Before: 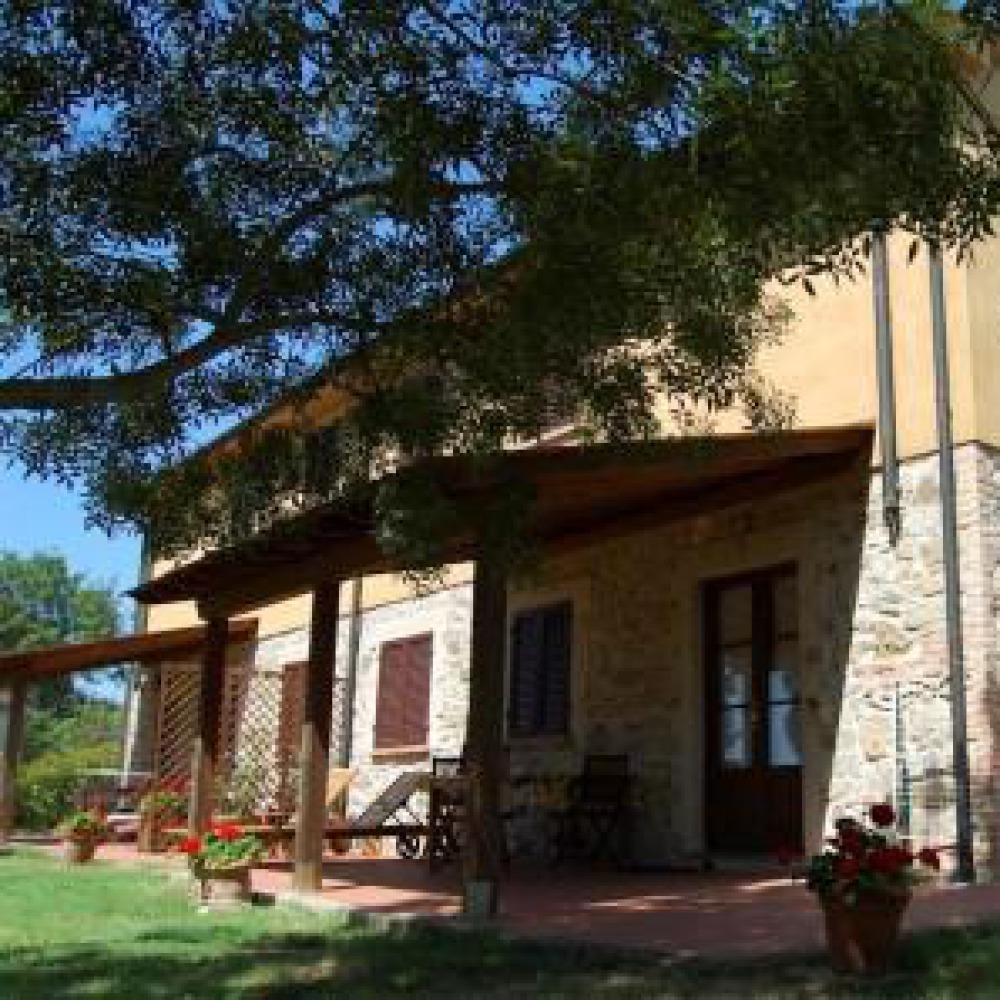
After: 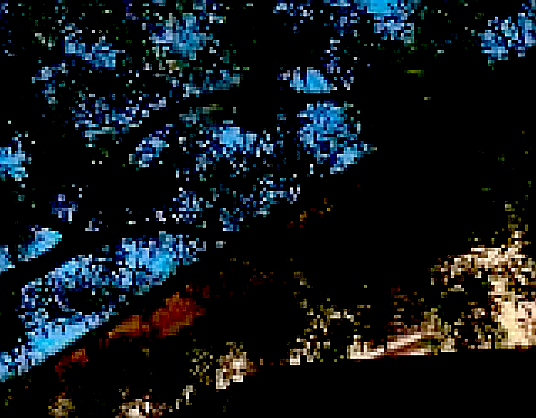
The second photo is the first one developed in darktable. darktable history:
crop: left 15.304%, top 9.15%, right 31.094%, bottom 49.01%
exposure: black level correction 0.056, exposure -0.033 EV, compensate highlight preservation false
sharpen: radius 1.394, amount 1.232, threshold 0.641
